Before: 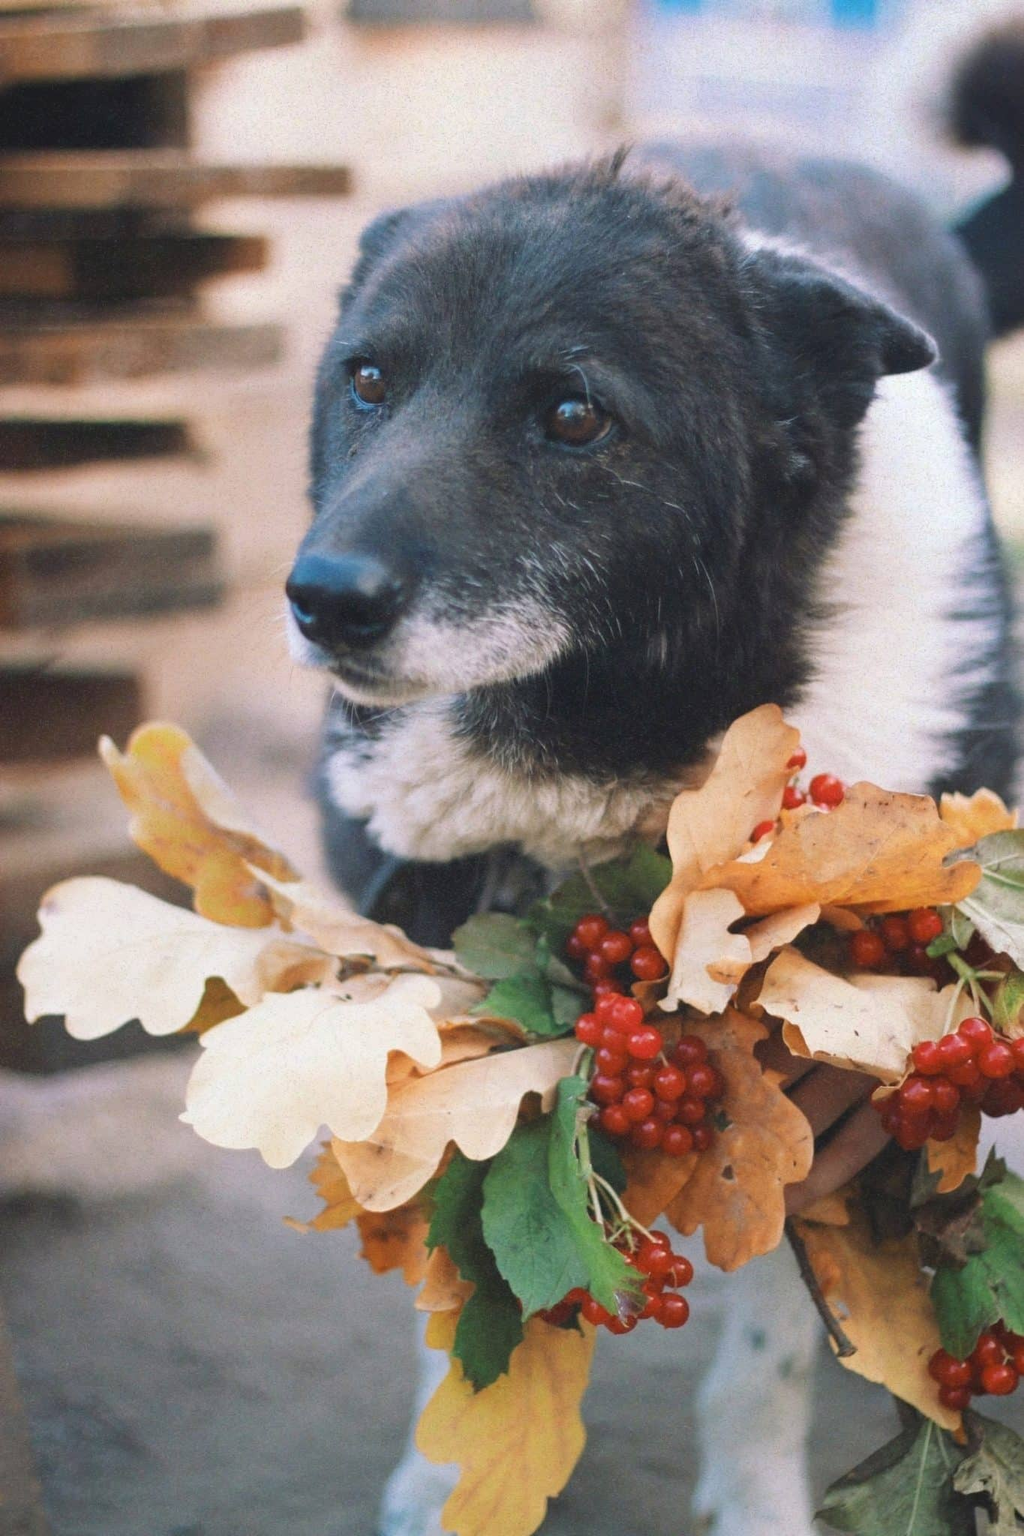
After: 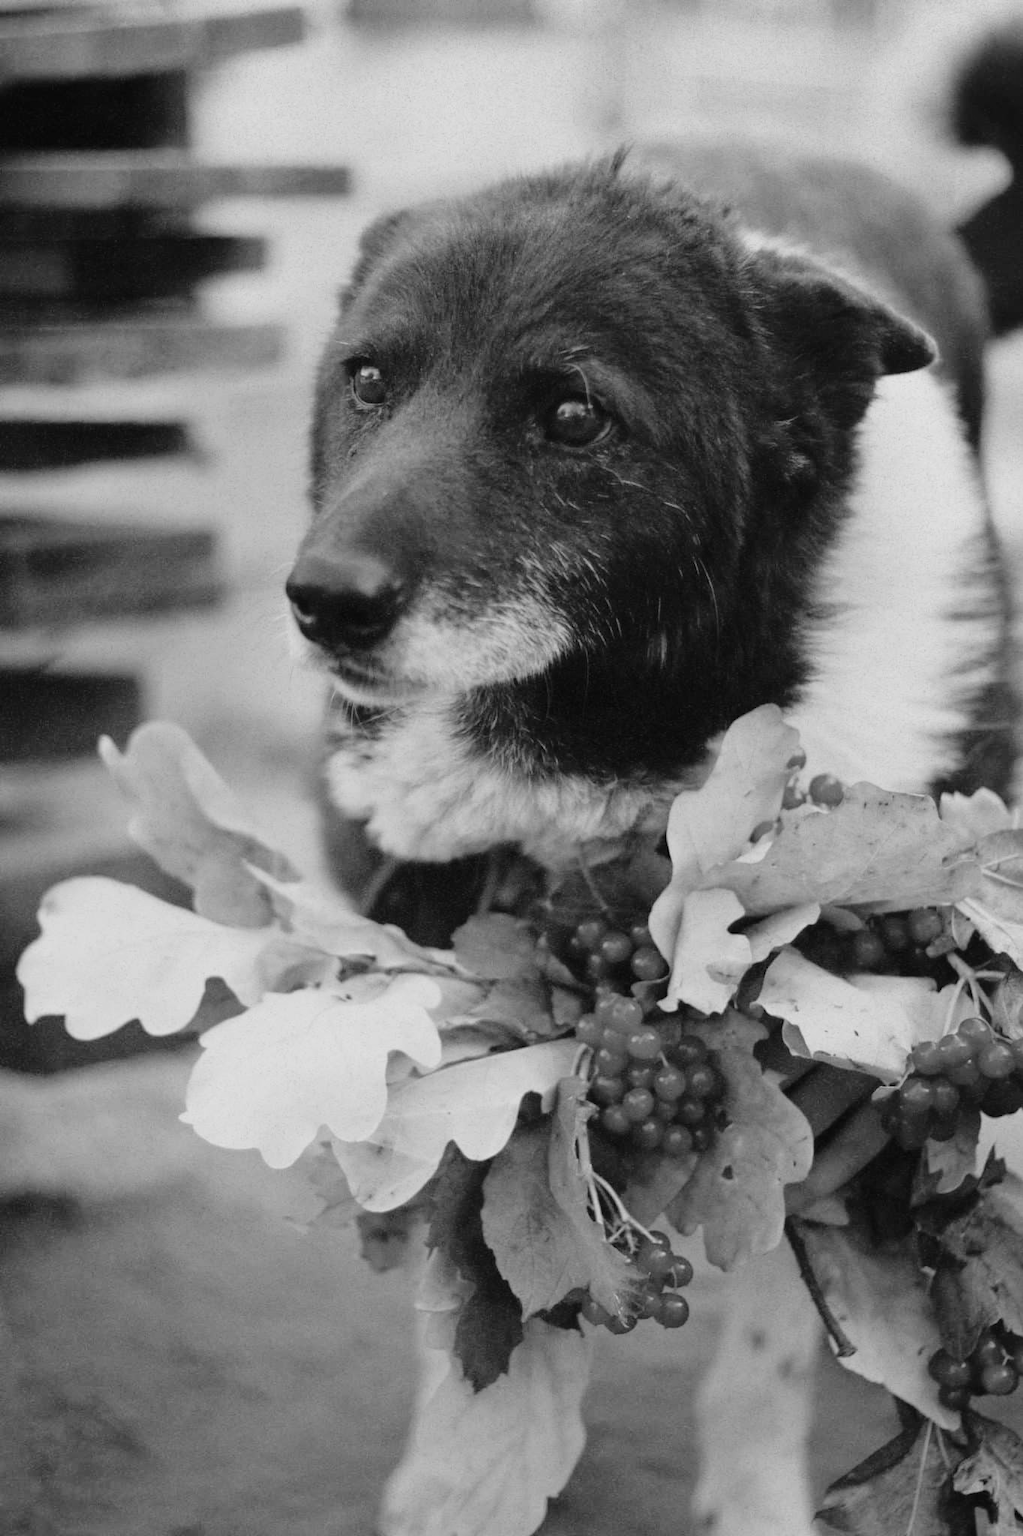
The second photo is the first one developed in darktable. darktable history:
filmic rgb: black relative exposure -14.19 EV, white relative exposure 3.39 EV, hardness 7.89, preserve chrominance max RGB
monochrome: on, module defaults
fill light: exposure -2 EV, width 8.6
